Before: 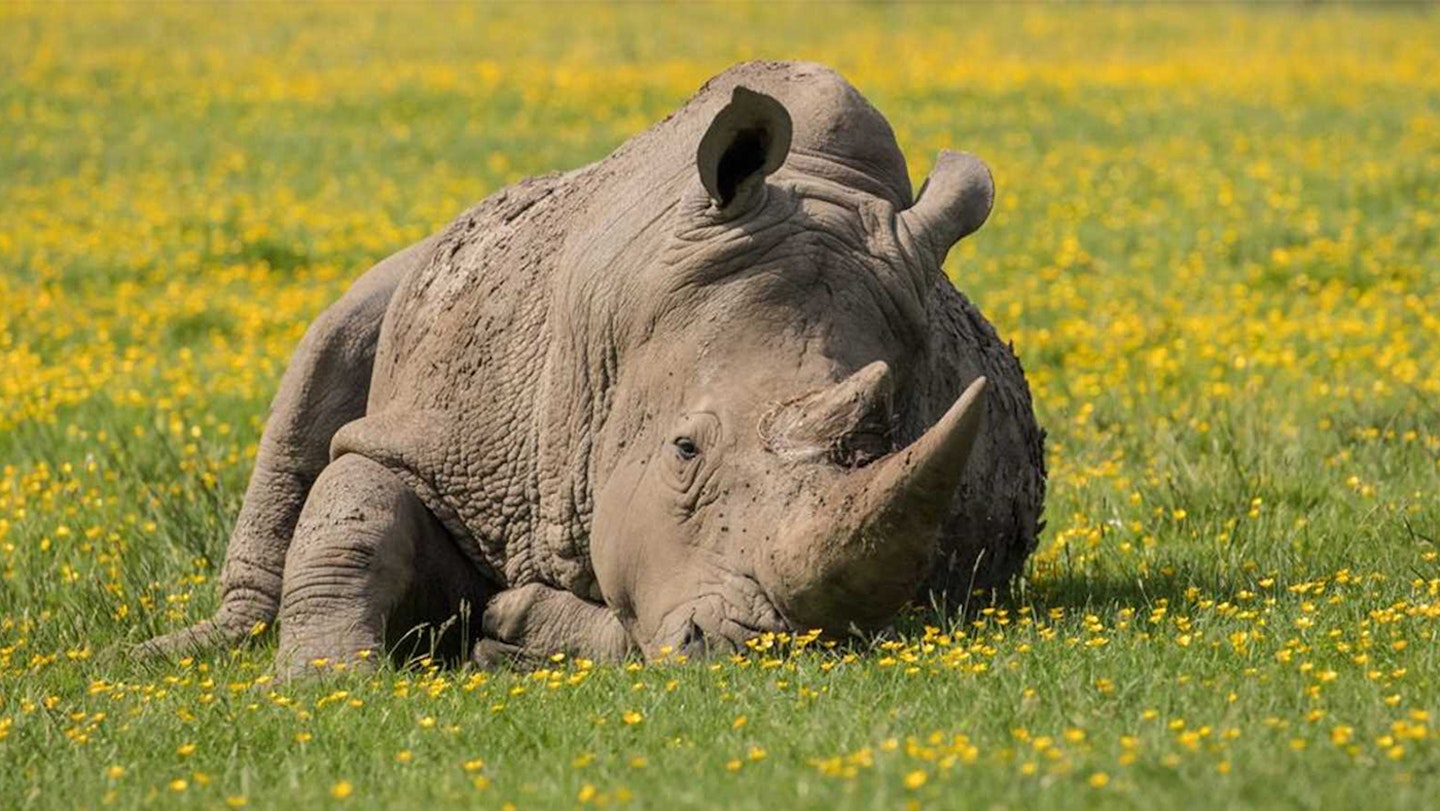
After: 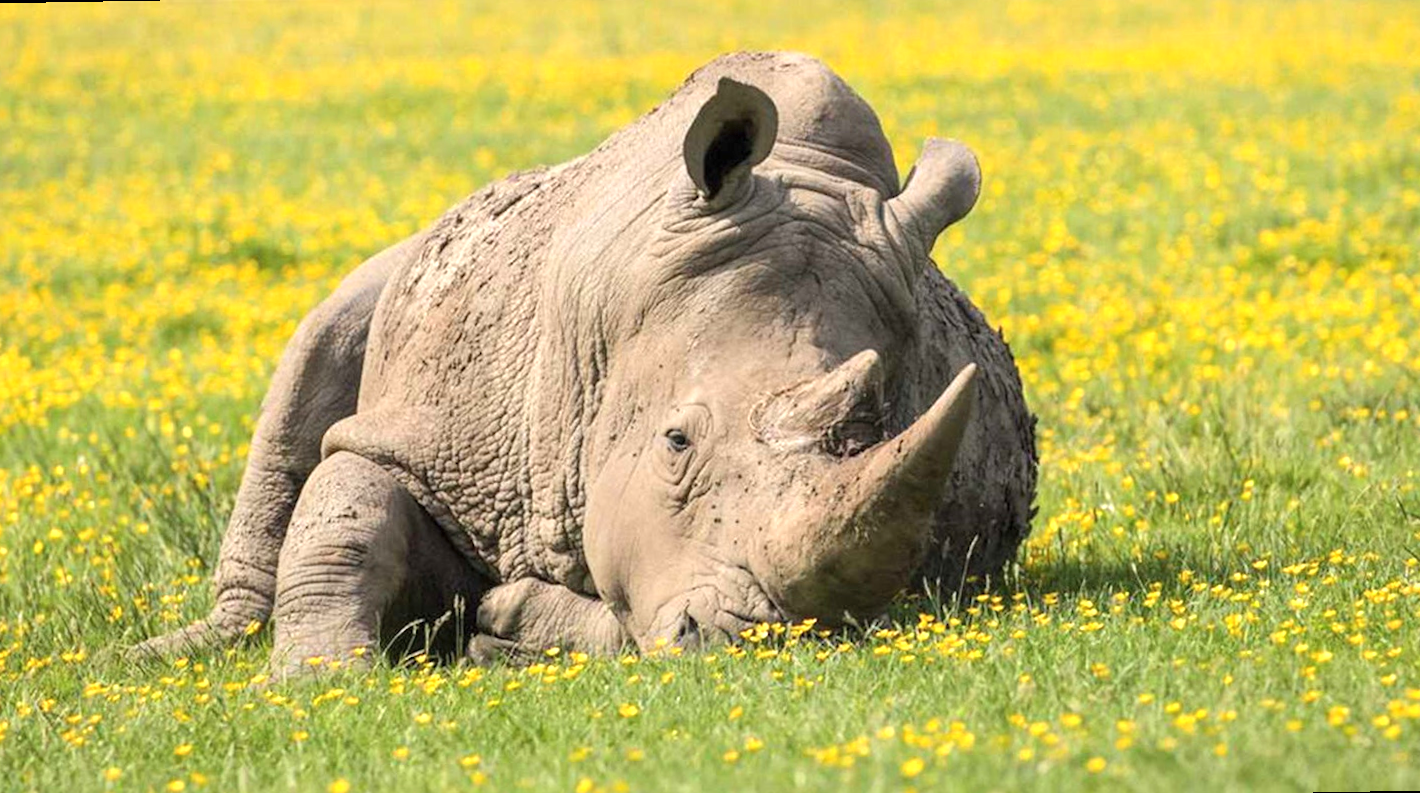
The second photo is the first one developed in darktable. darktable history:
rotate and perspective: rotation -1°, crop left 0.011, crop right 0.989, crop top 0.025, crop bottom 0.975
exposure: exposure 0.722 EV, compensate highlight preservation false
contrast brightness saturation: contrast 0.05, brightness 0.06, saturation 0.01
